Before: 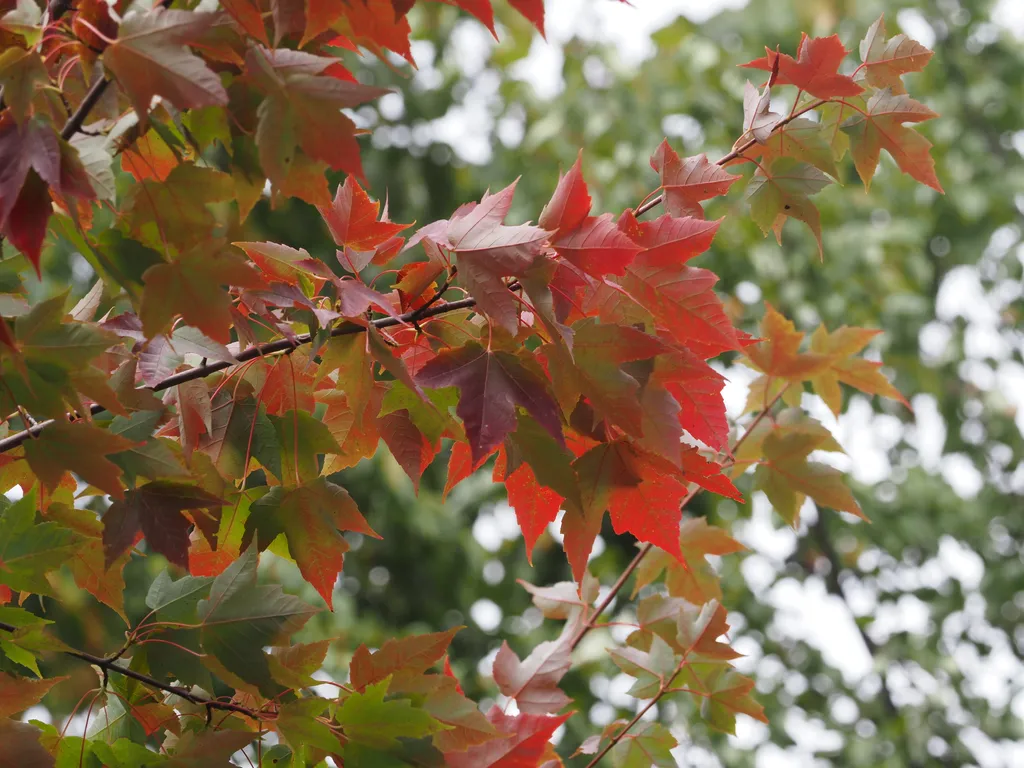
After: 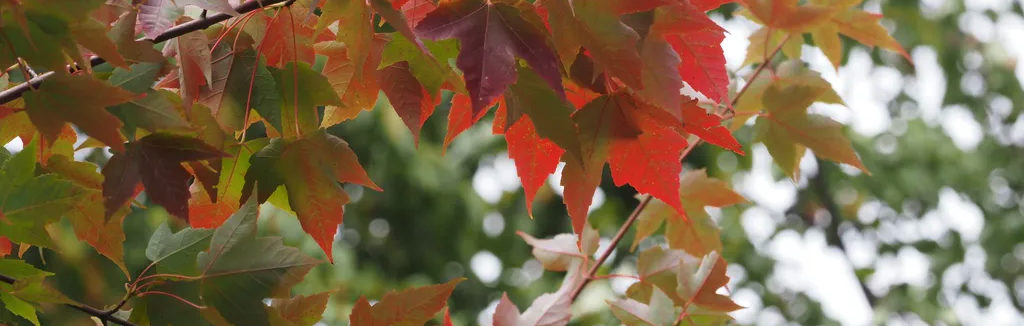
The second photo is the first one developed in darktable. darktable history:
crop: top 45.437%, bottom 12.11%
velvia: strength 14.48%
color correction: highlights b* -0.021, saturation 0.989
